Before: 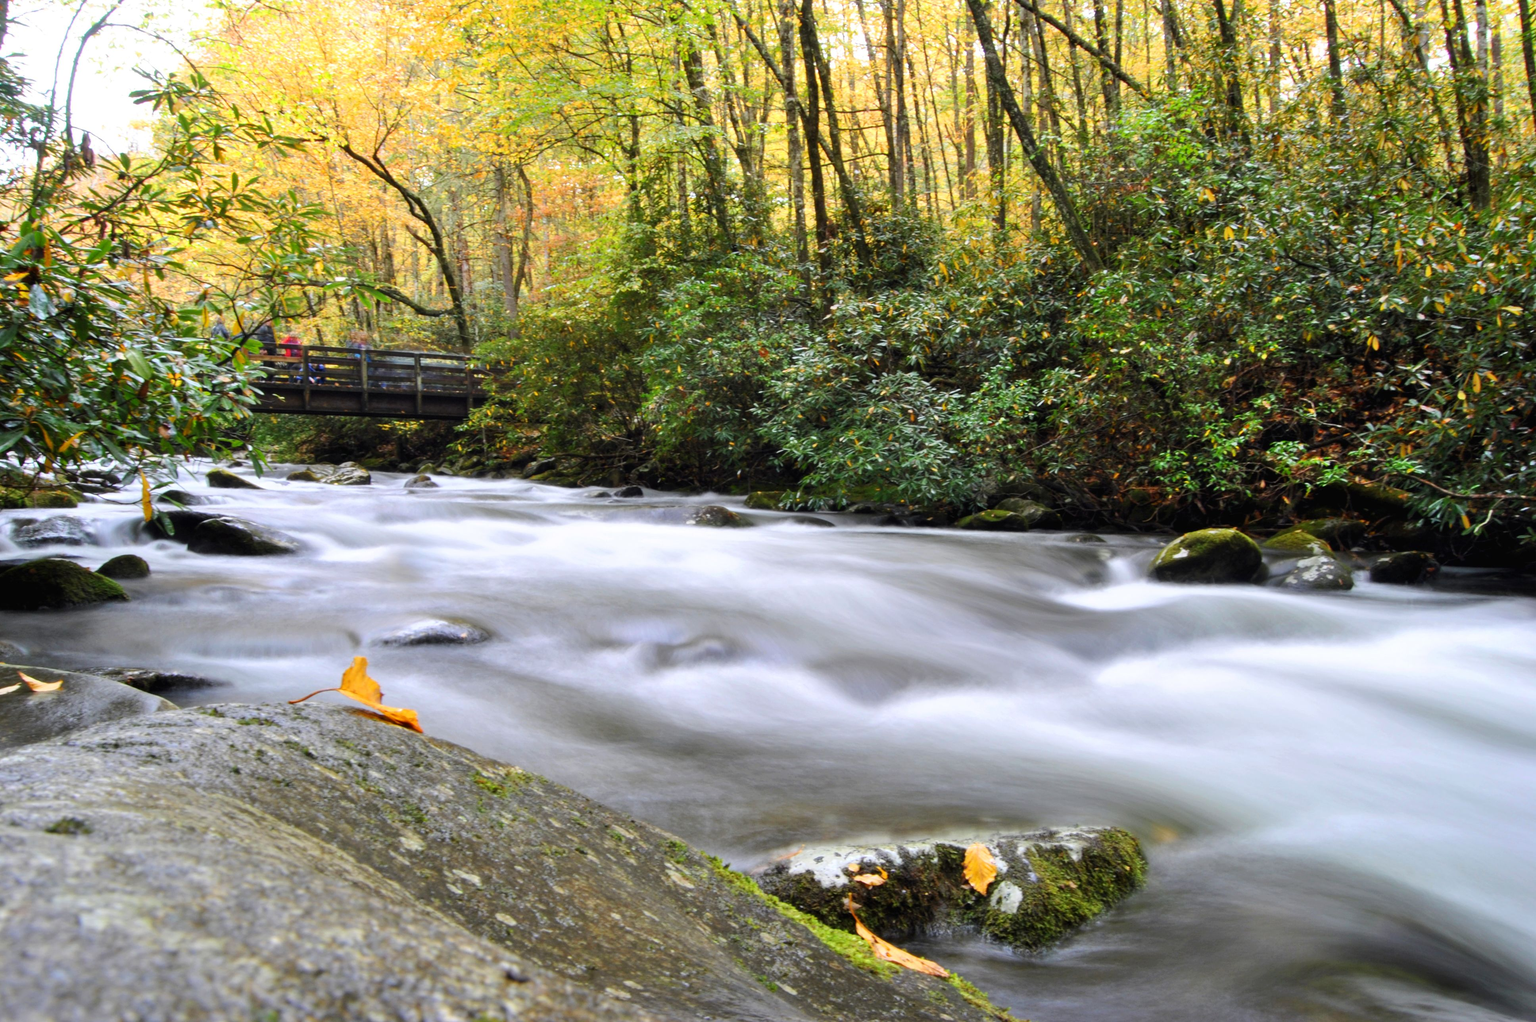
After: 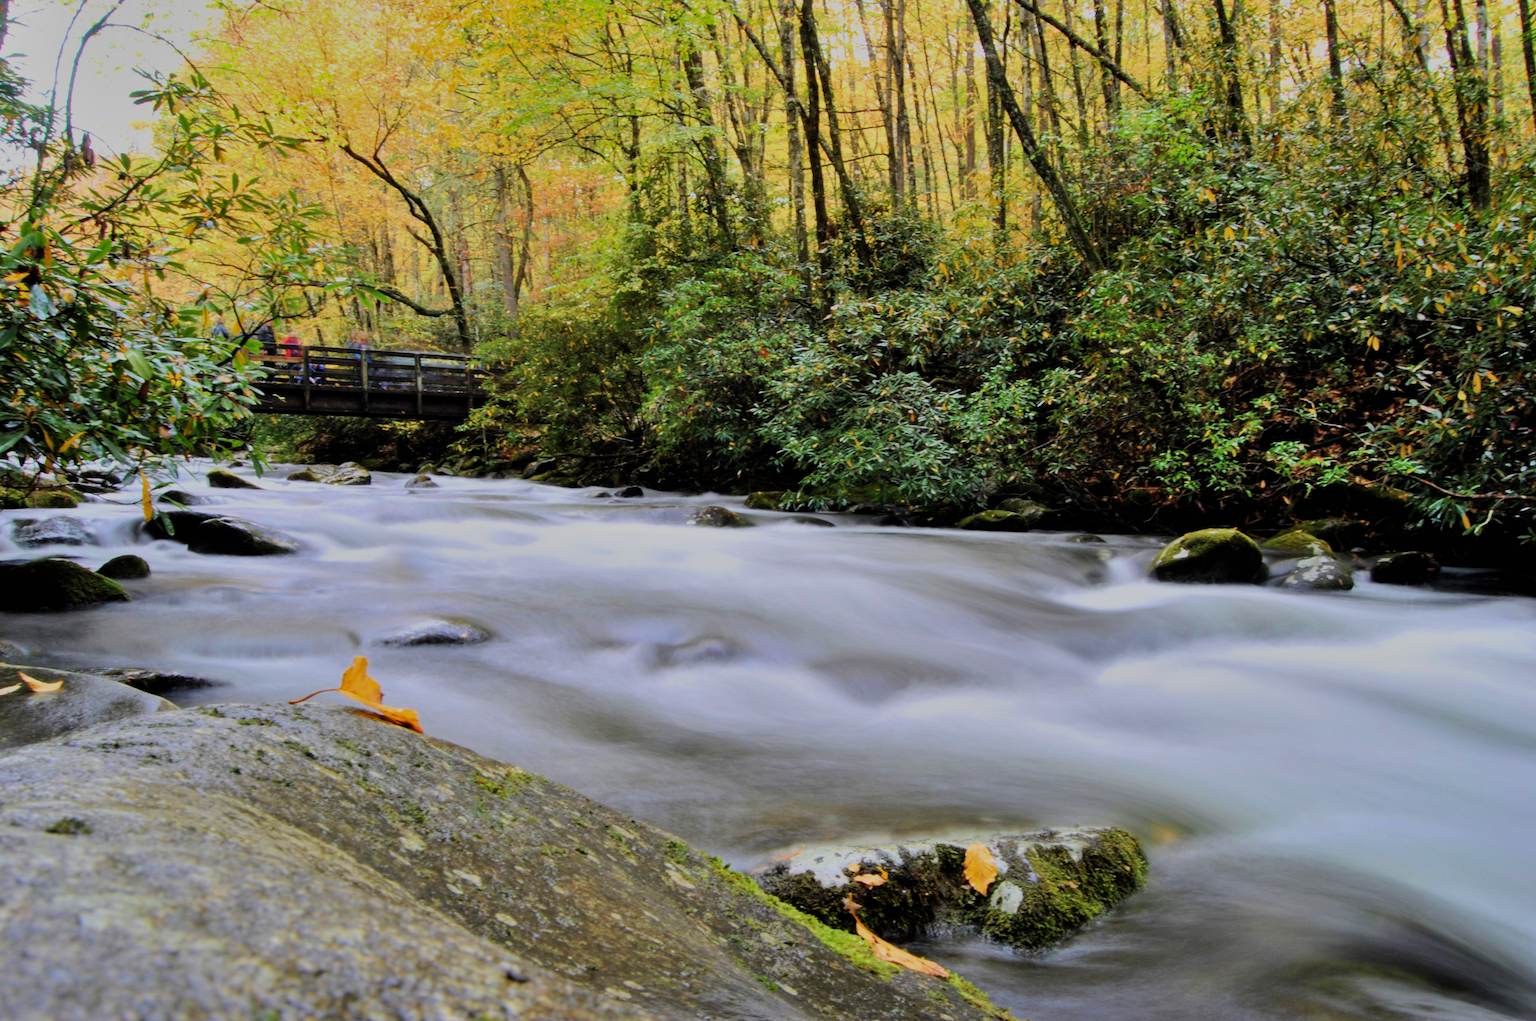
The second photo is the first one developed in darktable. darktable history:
filmic rgb: black relative exposure -7.15 EV, white relative exposure 5.36 EV, hardness 3.02, color science v6 (2022)
exposure: exposure -0.177 EV, compensate highlight preservation false
velvia: on, module defaults
shadows and highlights: shadows 25, highlights -48, soften with gaussian
